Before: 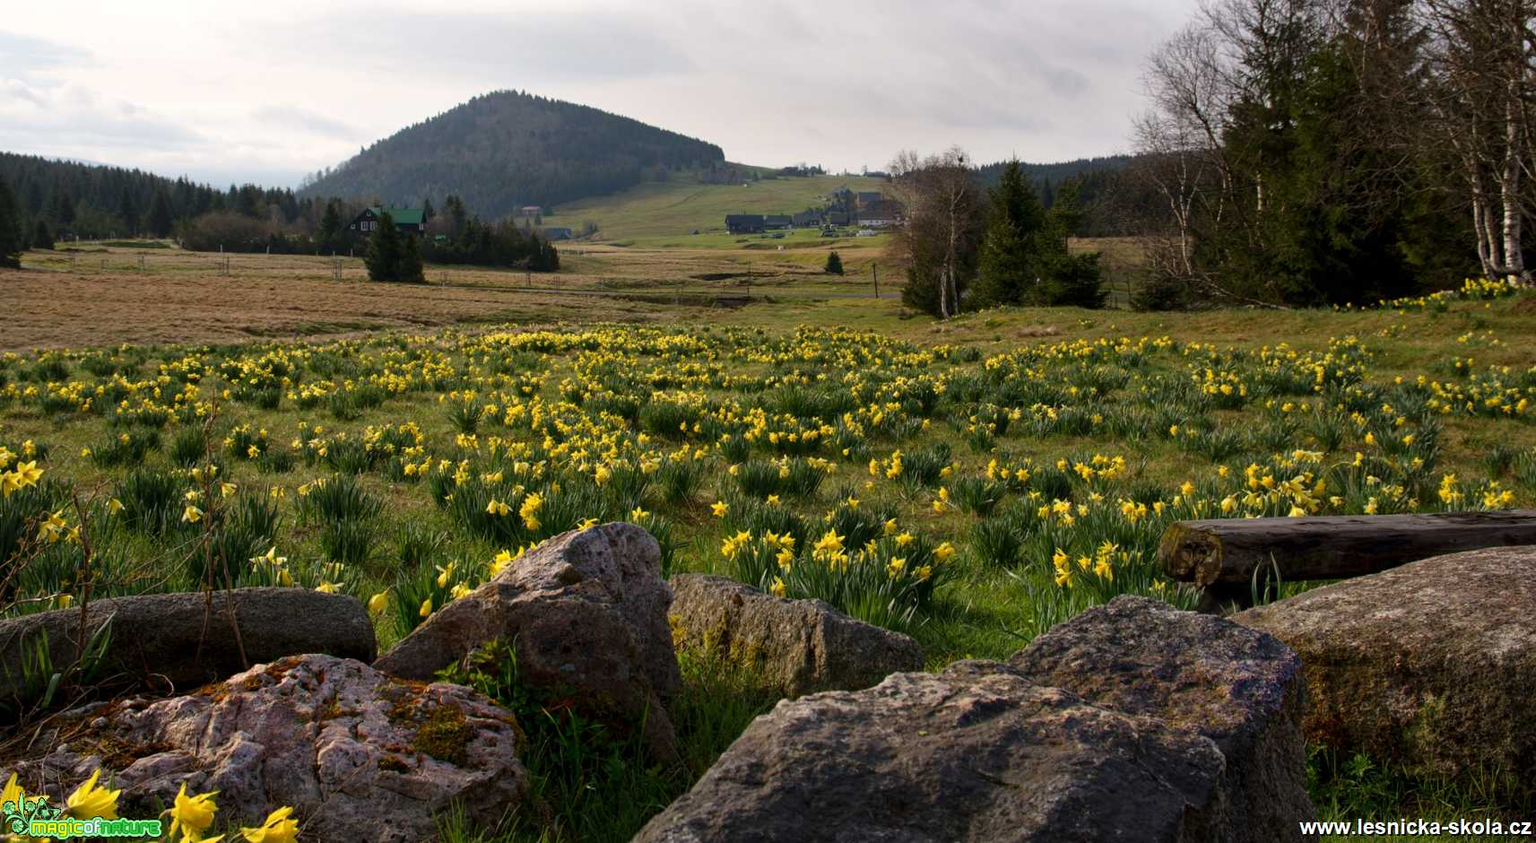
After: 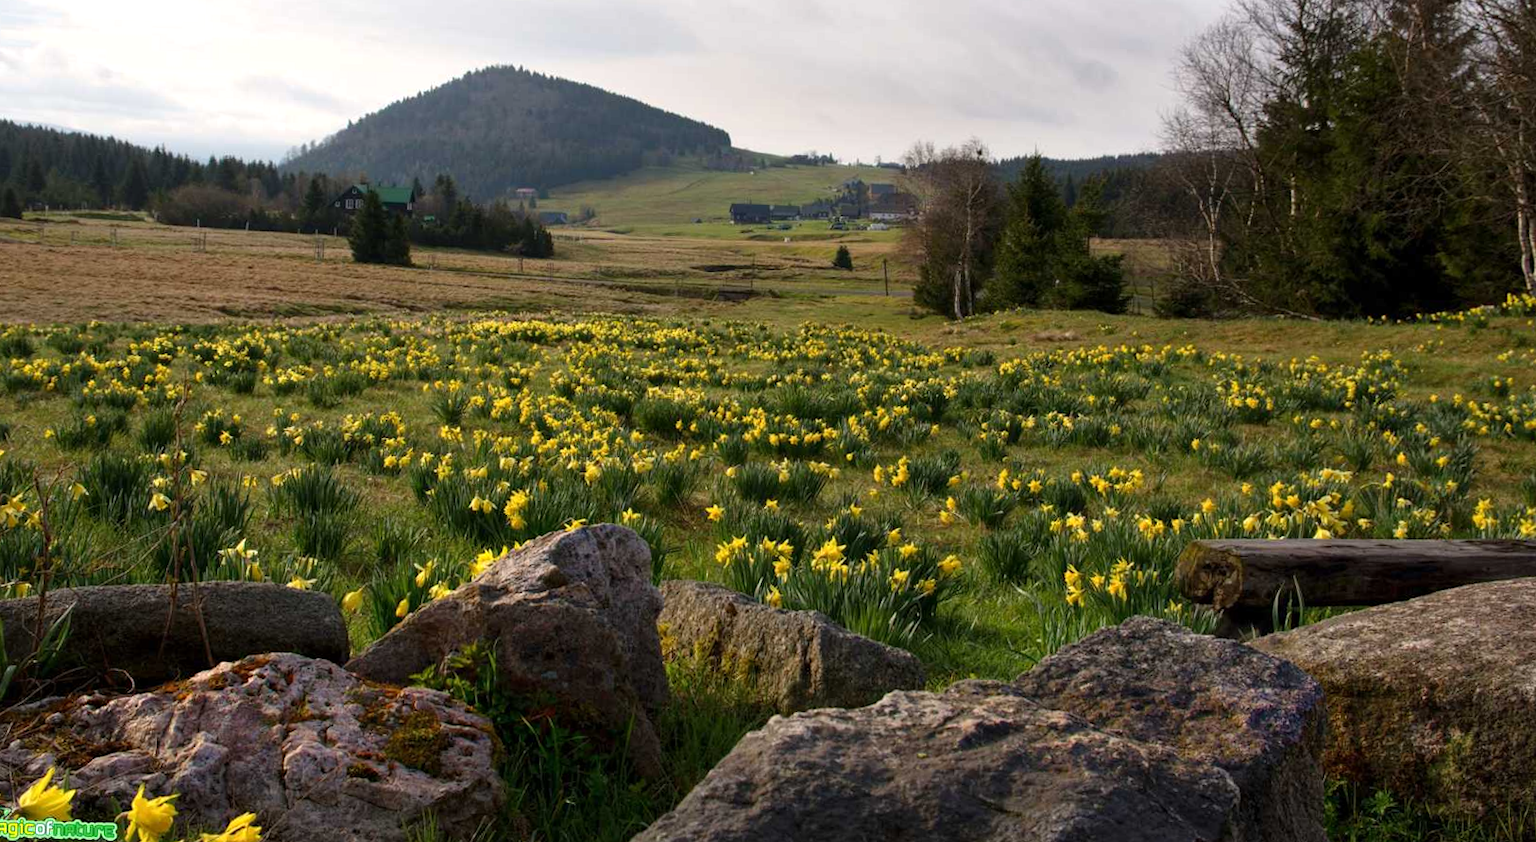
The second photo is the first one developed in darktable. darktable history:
crop and rotate: angle -1.69°
exposure: exposure 0.127 EV, compensate highlight preservation false
